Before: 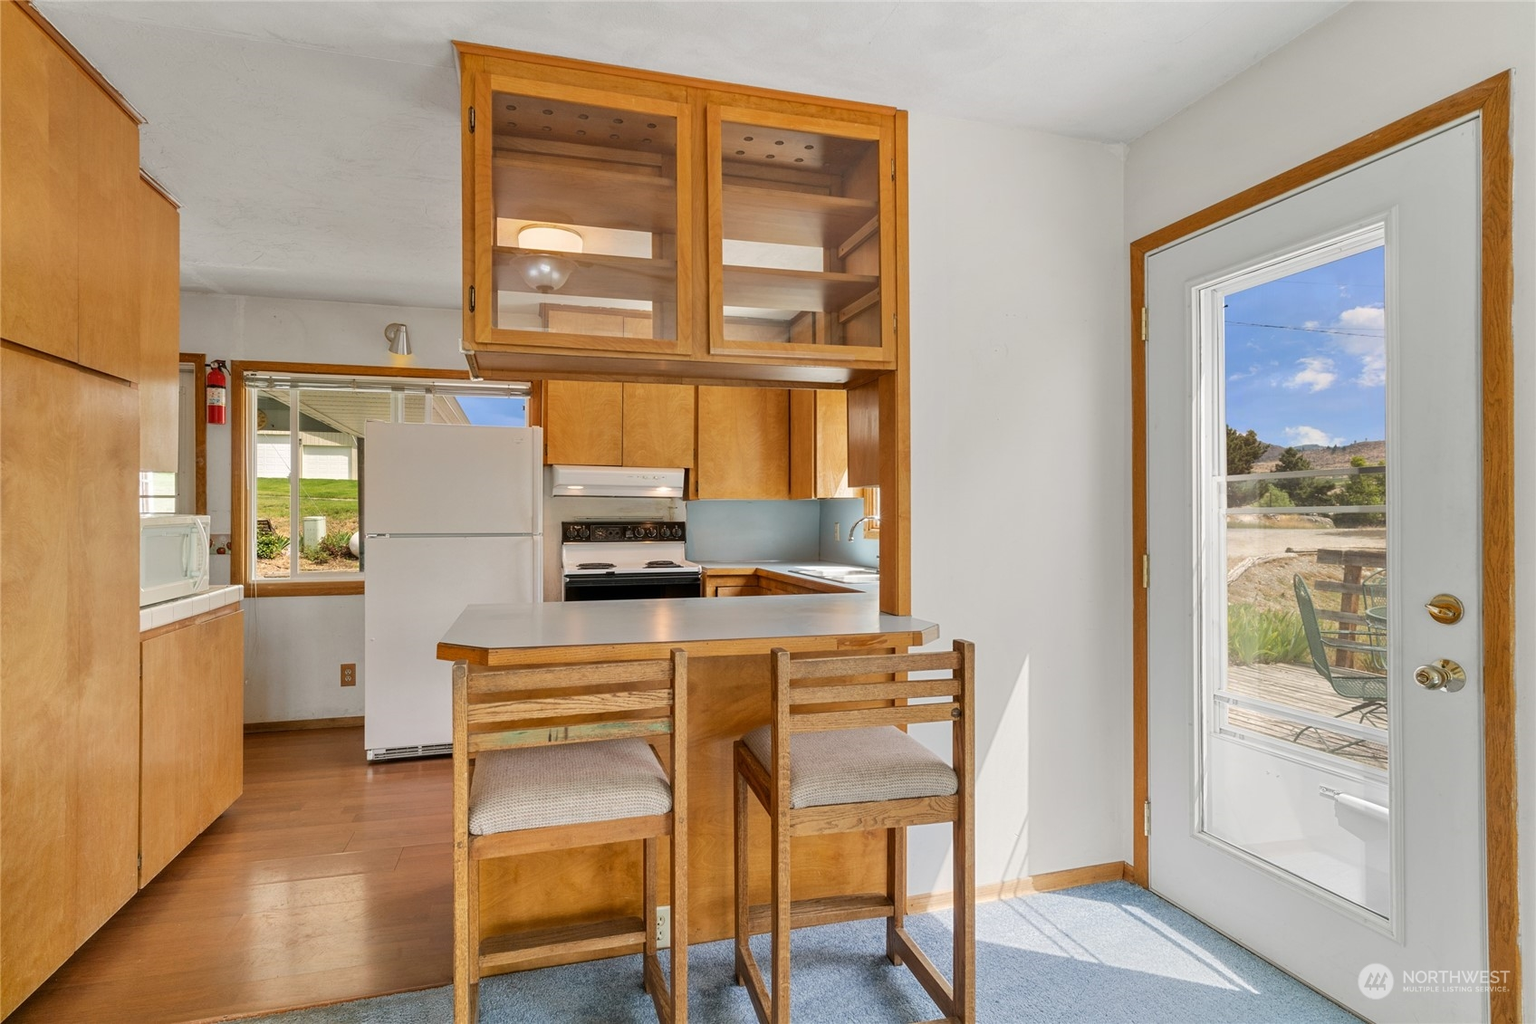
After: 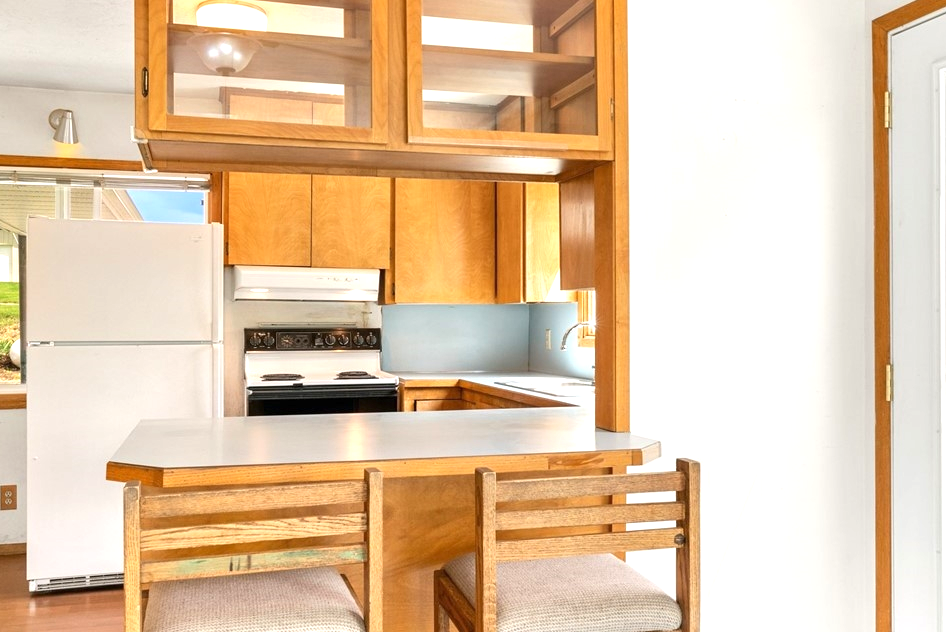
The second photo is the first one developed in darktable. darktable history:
exposure: exposure 0.943 EV, compensate highlight preservation false
crop and rotate: left 22.191%, top 21.999%, right 21.98%, bottom 22.091%
